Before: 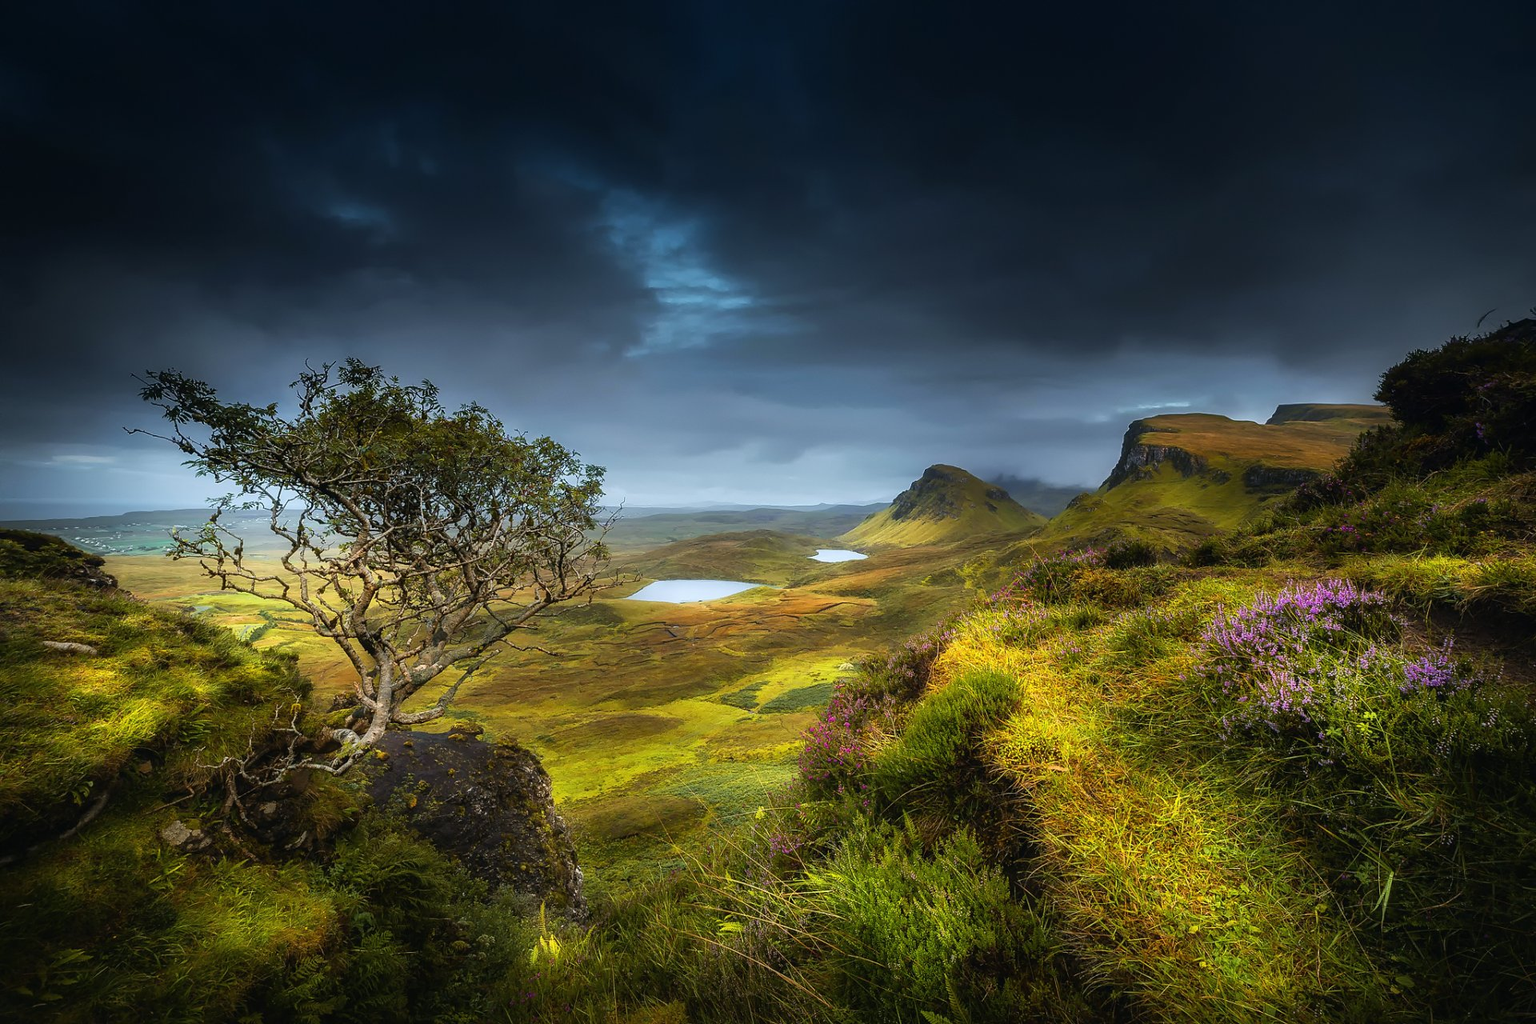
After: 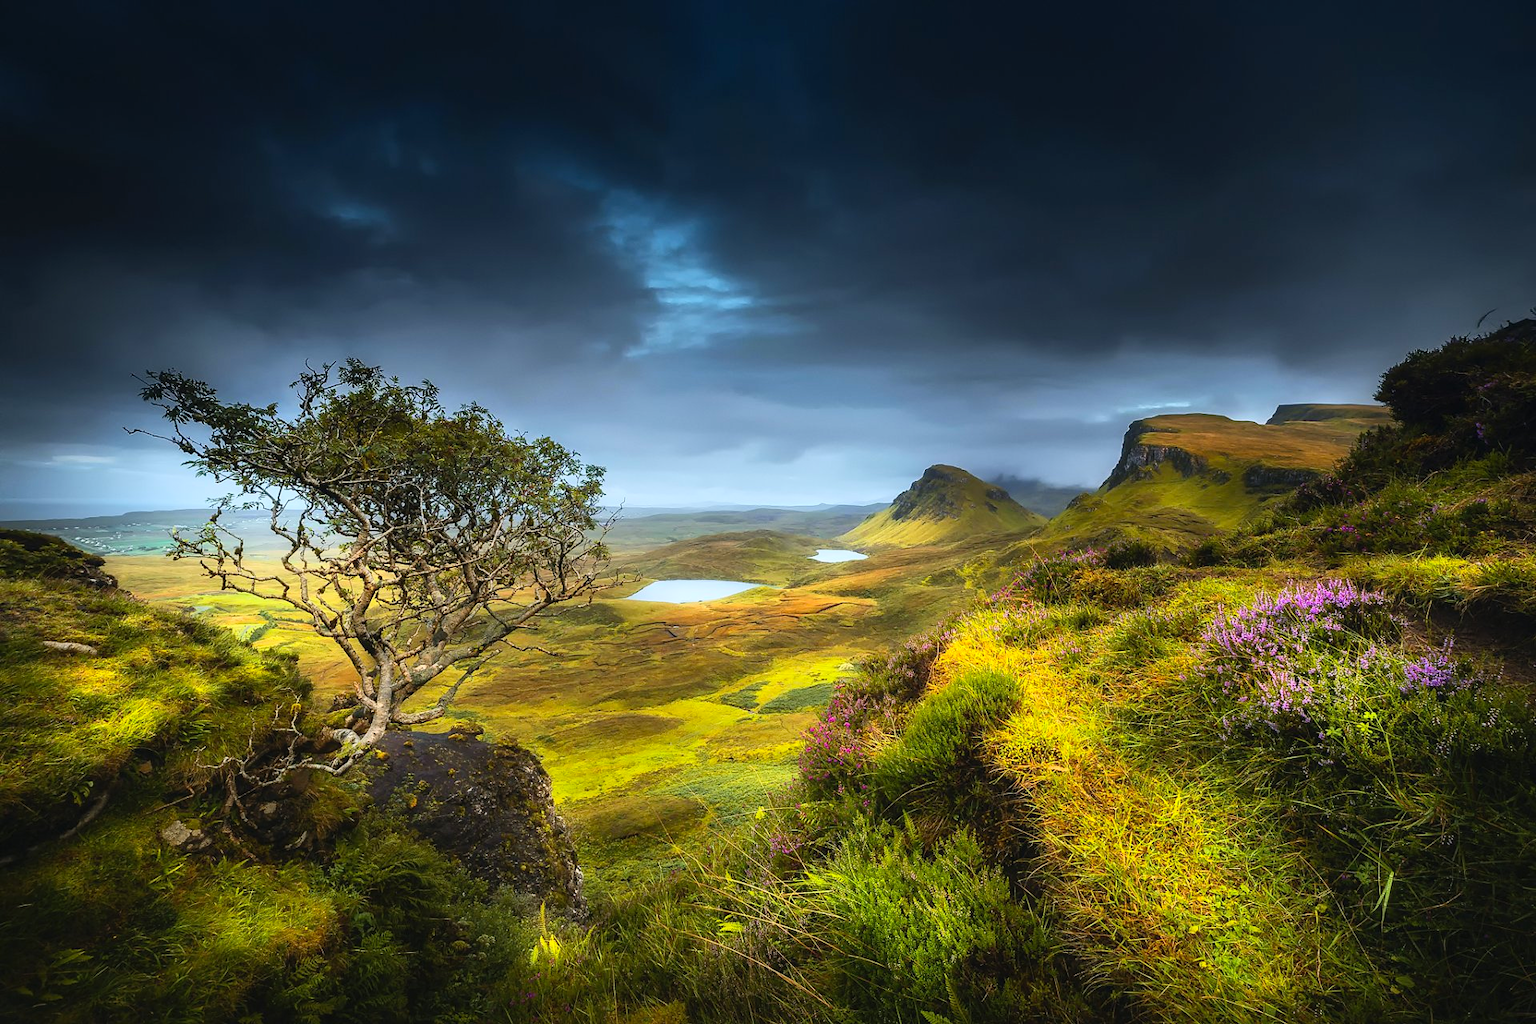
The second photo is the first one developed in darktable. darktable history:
contrast brightness saturation: contrast 0.196, brightness 0.166, saturation 0.224
